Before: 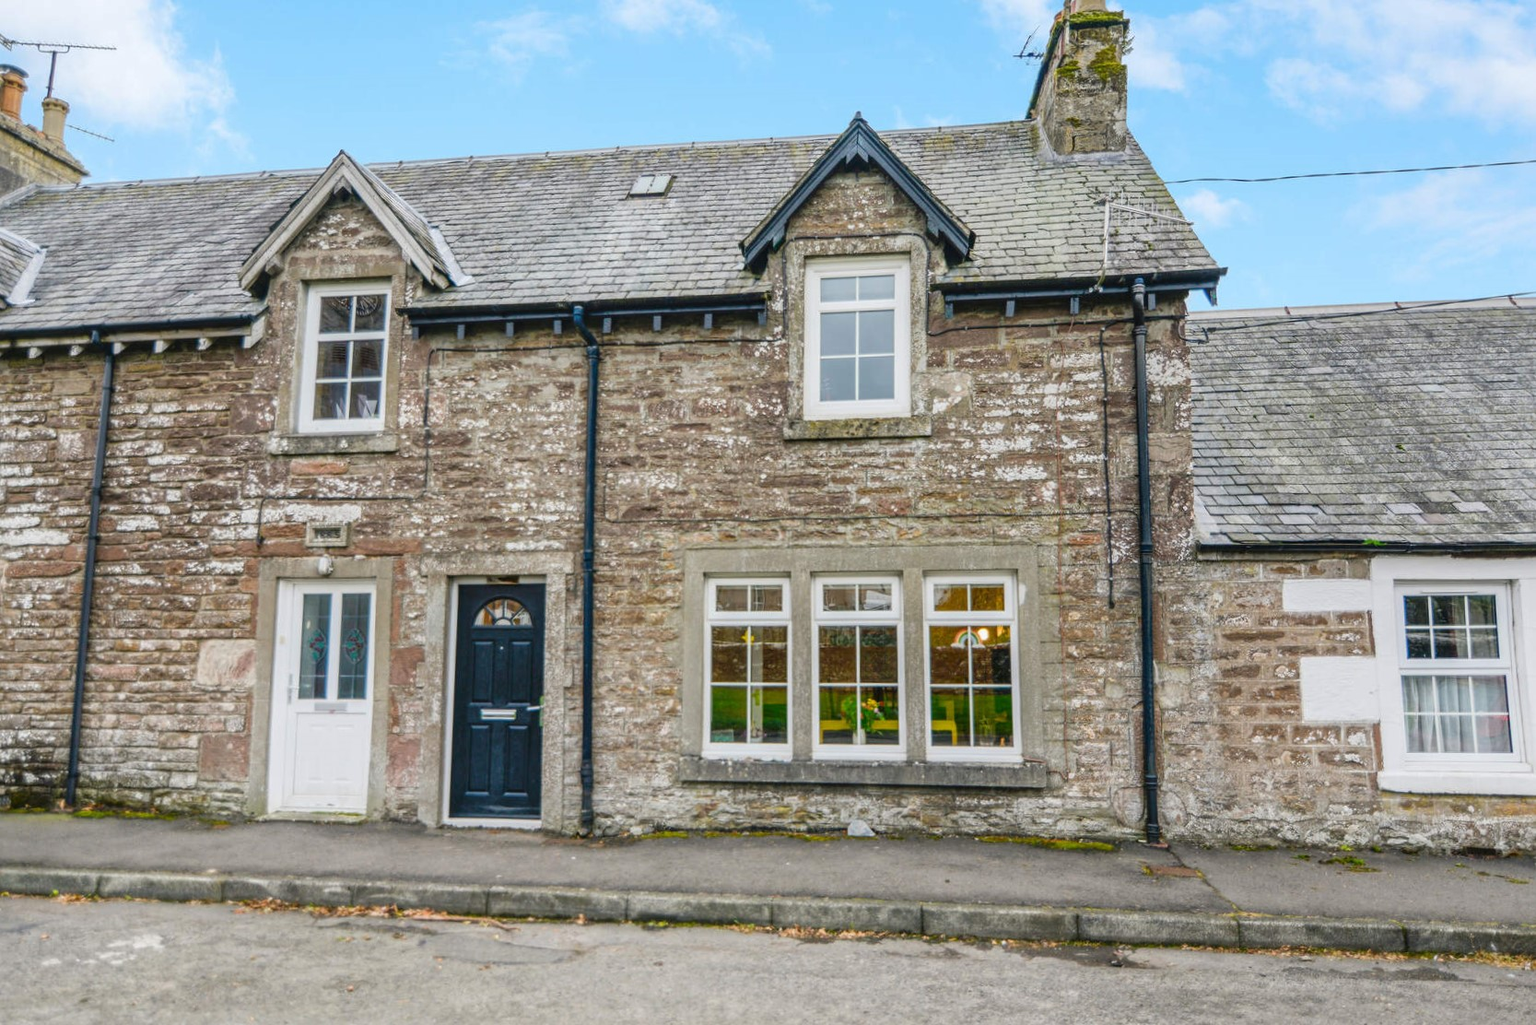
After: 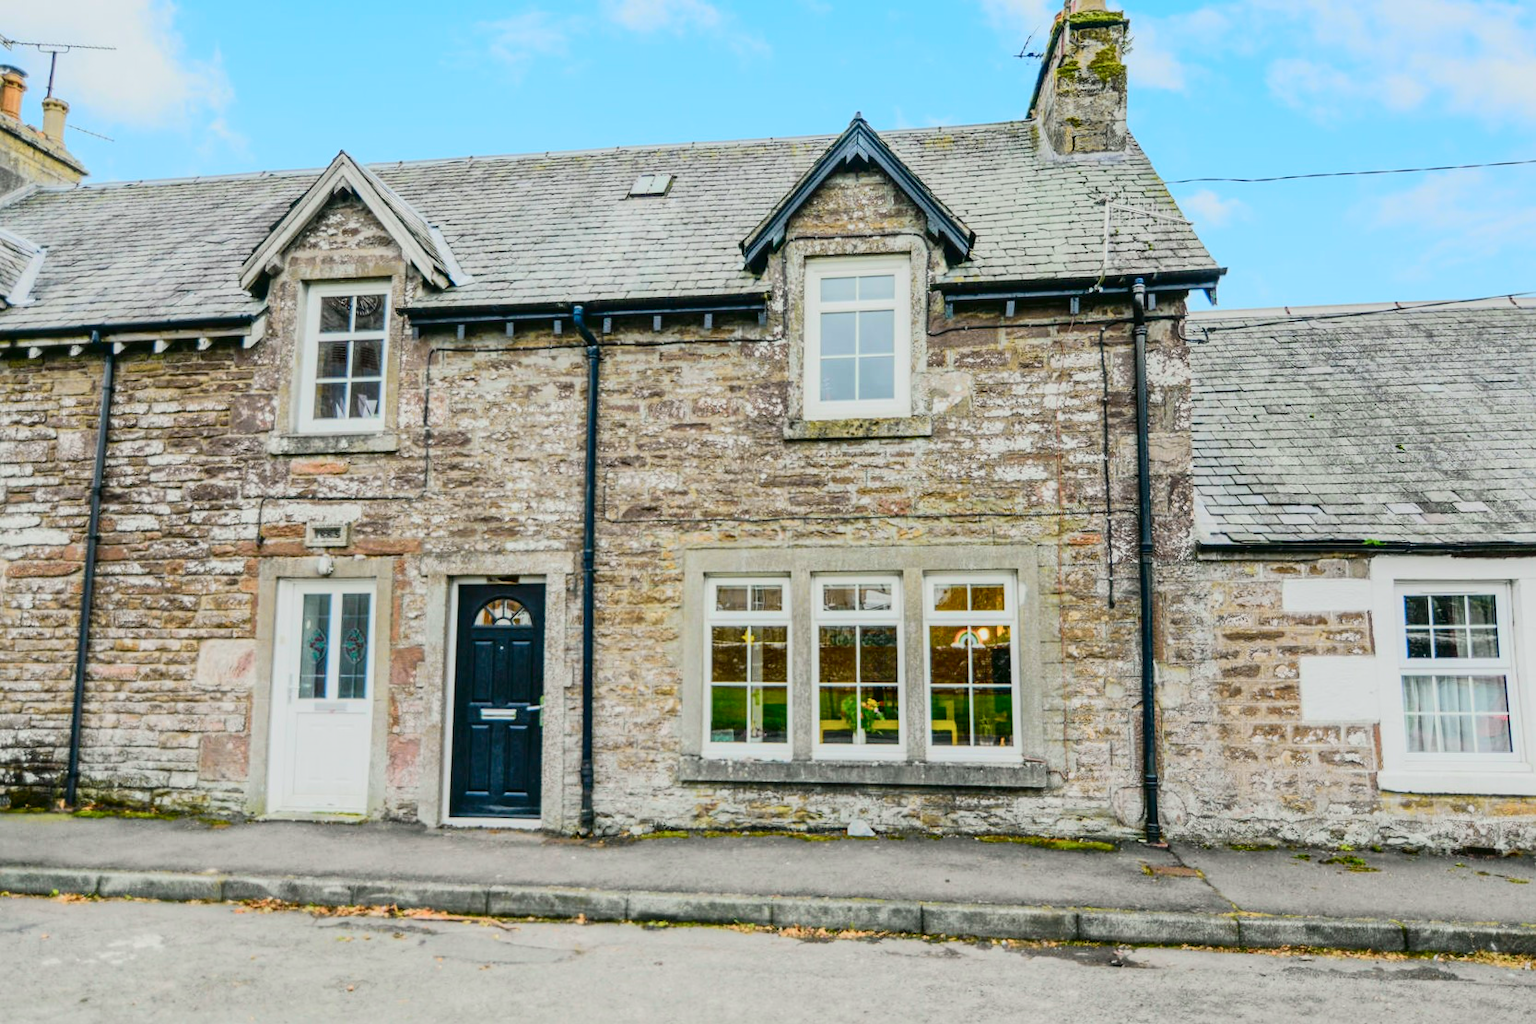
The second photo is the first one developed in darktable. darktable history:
tone curve: curves: ch0 [(0, 0.017) (0.091, 0.04) (0.296, 0.276) (0.439, 0.482) (0.64, 0.729) (0.785, 0.817) (0.995, 0.917)]; ch1 [(0, 0) (0.384, 0.365) (0.463, 0.447) (0.486, 0.474) (0.503, 0.497) (0.526, 0.52) (0.555, 0.564) (0.578, 0.589) (0.638, 0.66) (0.766, 0.773) (1, 1)]; ch2 [(0, 0) (0.374, 0.344) (0.446, 0.443) (0.501, 0.509) (0.528, 0.522) (0.569, 0.593) (0.61, 0.646) (0.666, 0.688) (1, 1)], color space Lab, independent channels, preserve colors none
